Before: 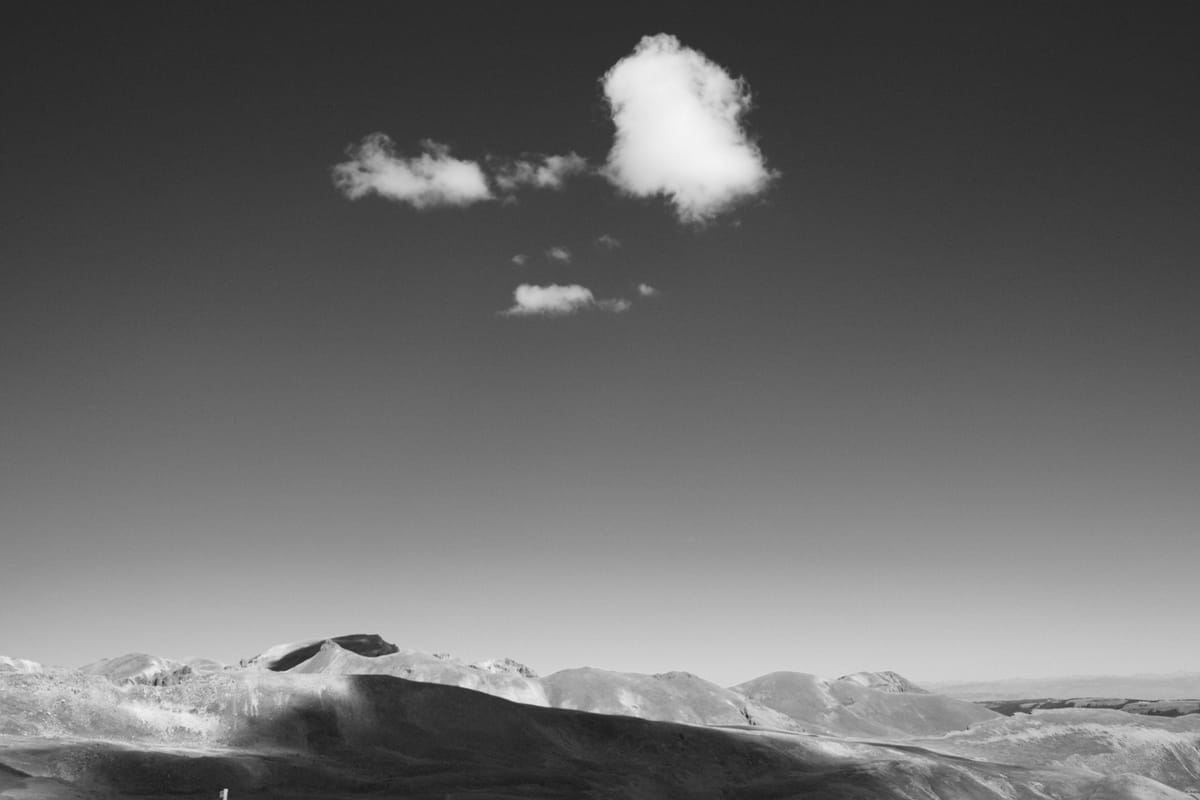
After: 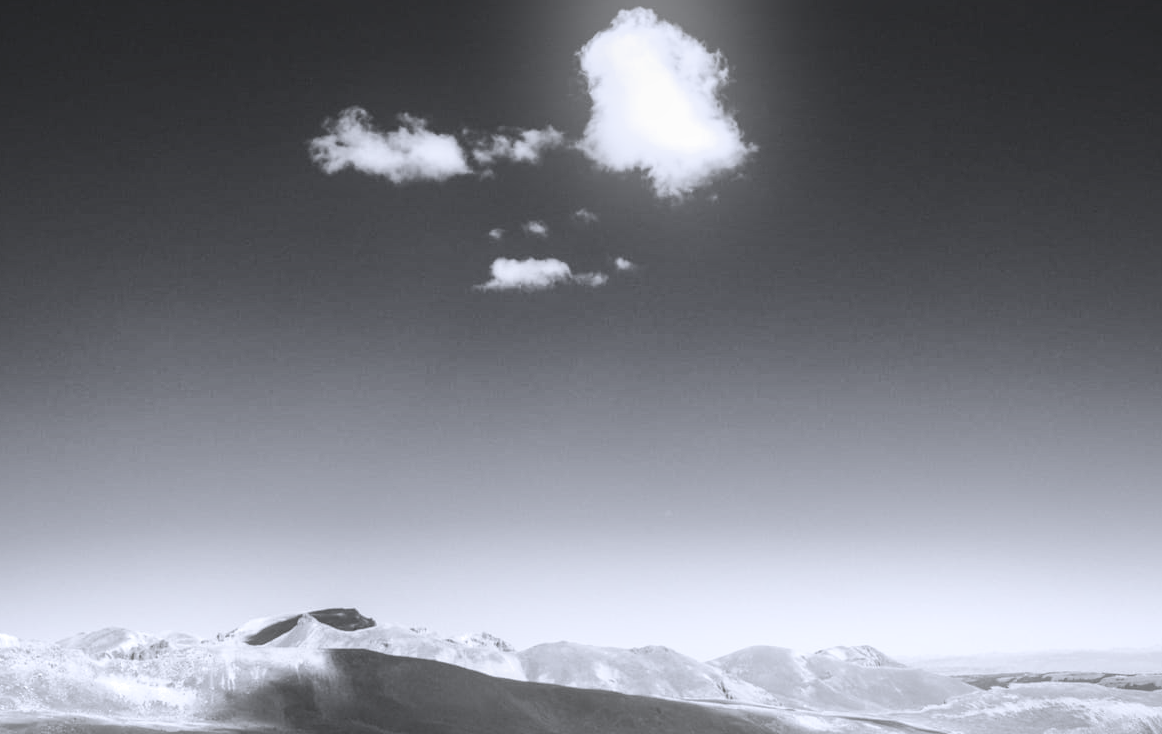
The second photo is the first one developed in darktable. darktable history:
filmic rgb: black relative exposure -14.19 EV, white relative exposure 3.39 EV, hardness 7.89, preserve chrominance max RGB
white balance: red 0.984, blue 1.059
local contrast: on, module defaults
bloom: size 16%, threshold 98%, strength 20%
tone equalizer: -8 EV -0.417 EV, -7 EV -0.389 EV, -6 EV -0.333 EV, -5 EV -0.222 EV, -3 EV 0.222 EV, -2 EV 0.333 EV, -1 EV 0.389 EV, +0 EV 0.417 EV, edges refinement/feathering 500, mask exposure compensation -1.57 EV, preserve details no
shadows and highlights: on, module defaults
crop: left 1.964%, top 3.251%, right 1.122%, bottom 4.933%
color balance rgb: global offset › luminance 0.71%, perceptual saturation grading › global saturation -11.5%, perceptual brilliance grading › highlights 17.77%, perceptual brilliance grading › mid-tones 31.71%, perceptual brilliance grading › shadows -31.01%, global vibrance 50%
